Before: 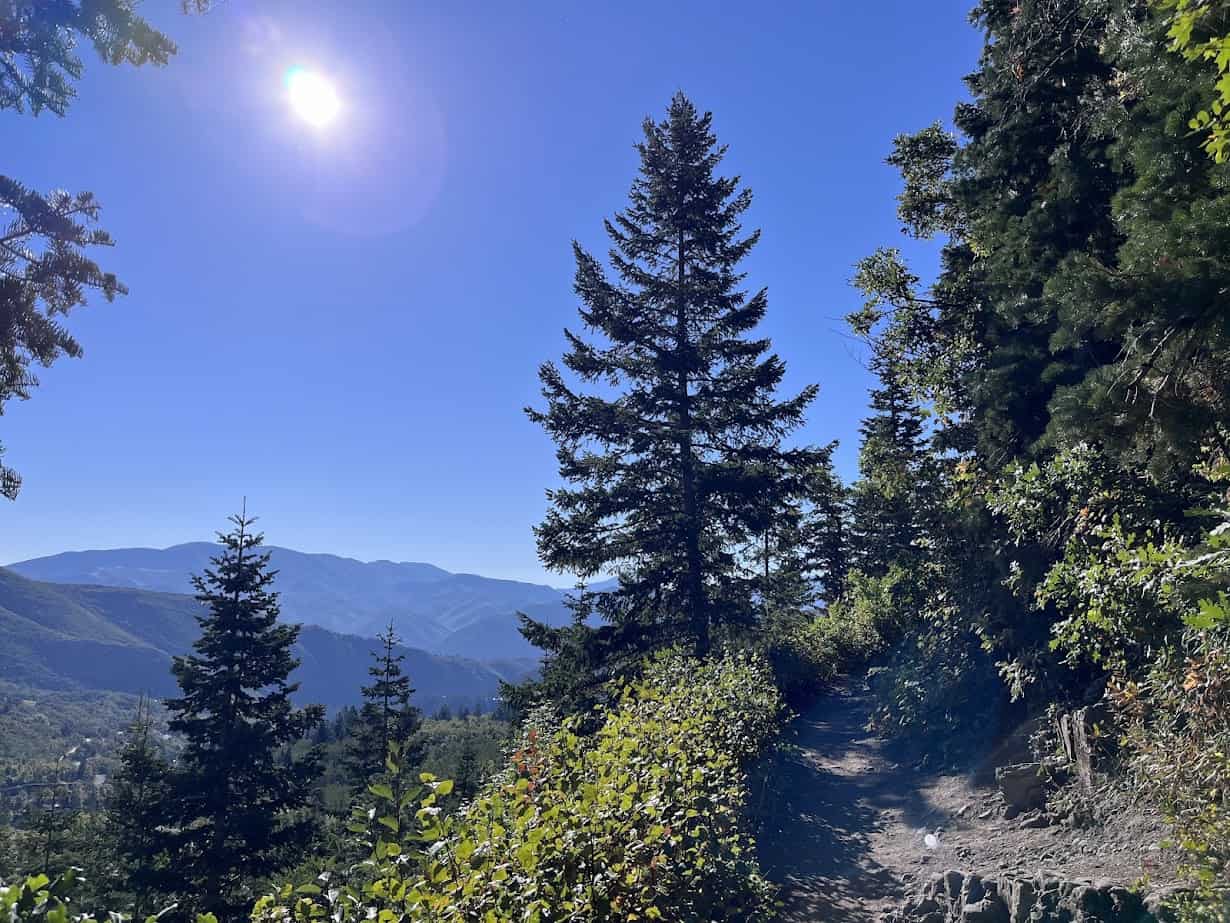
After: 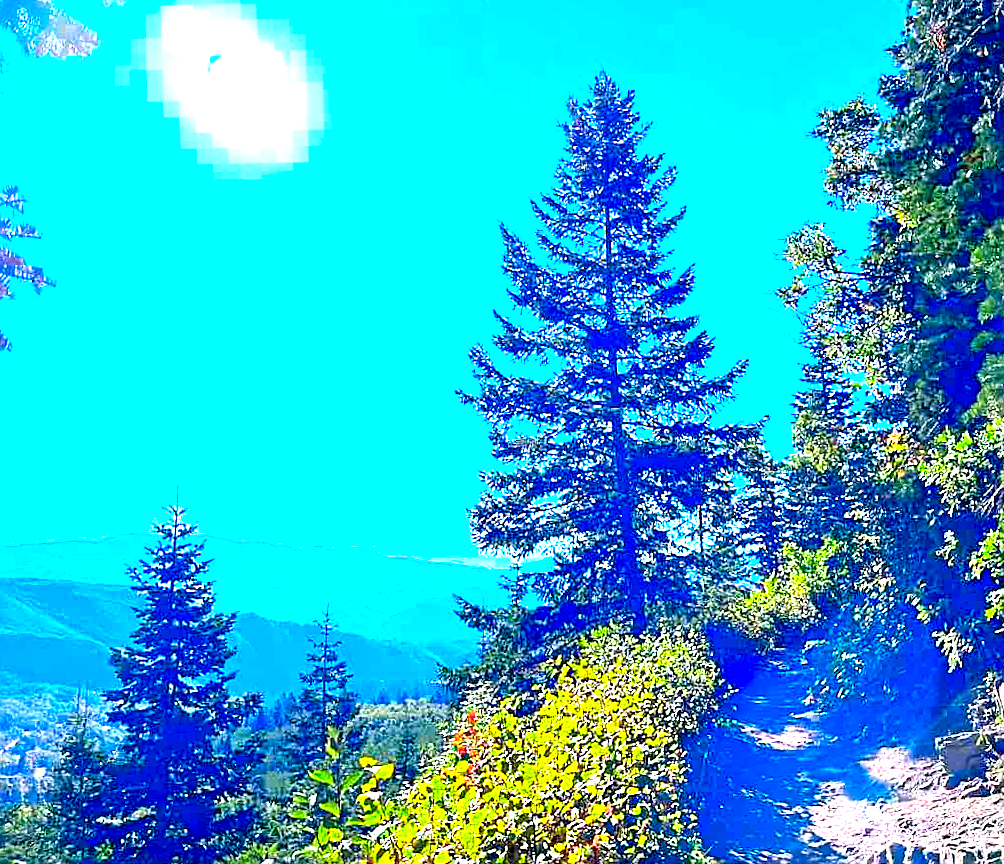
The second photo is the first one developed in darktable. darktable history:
crop and rotate: angle 1.45°, left 4.107%, top 0.628%, right 11.516%, bottom 2.592%
color correction: highlights a* 1.5, highlights b* -1.85, saturation 2.49
exposure: black level correction 0.005, exposure 2.068 EV, compensate exposure bias true, compensate highlight preservation false
sharpen: amount 0.741
